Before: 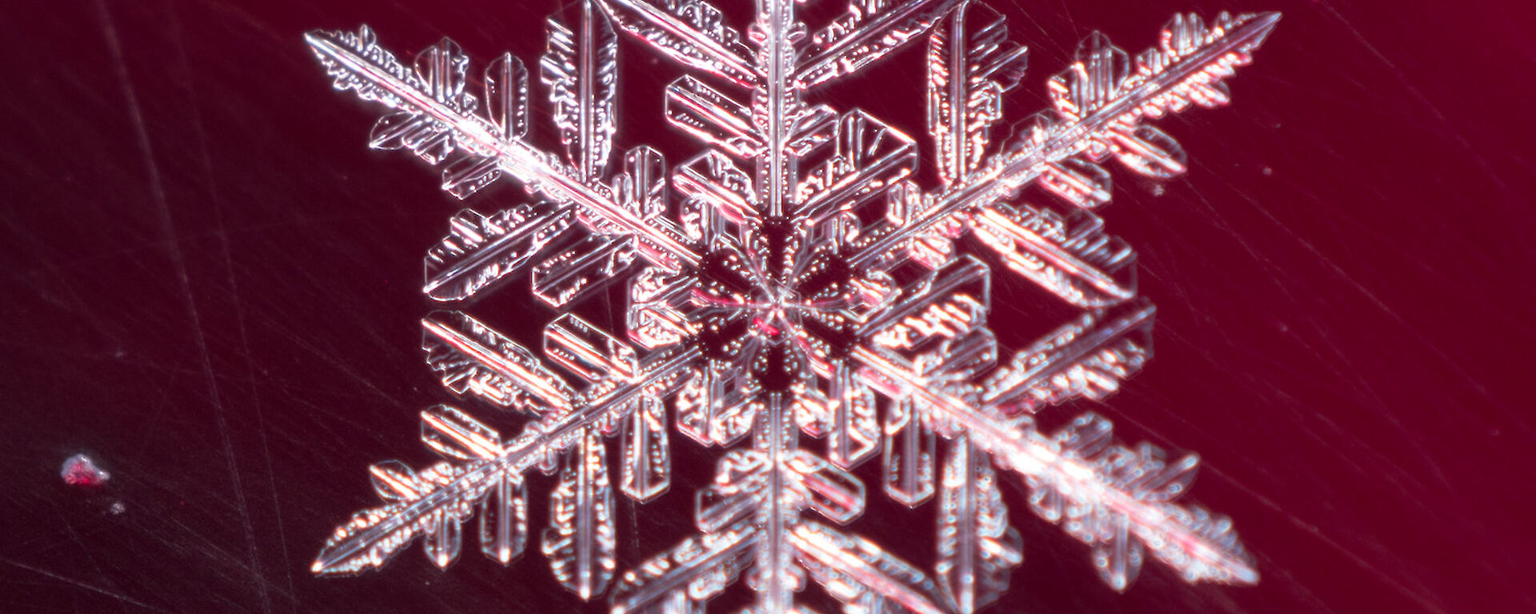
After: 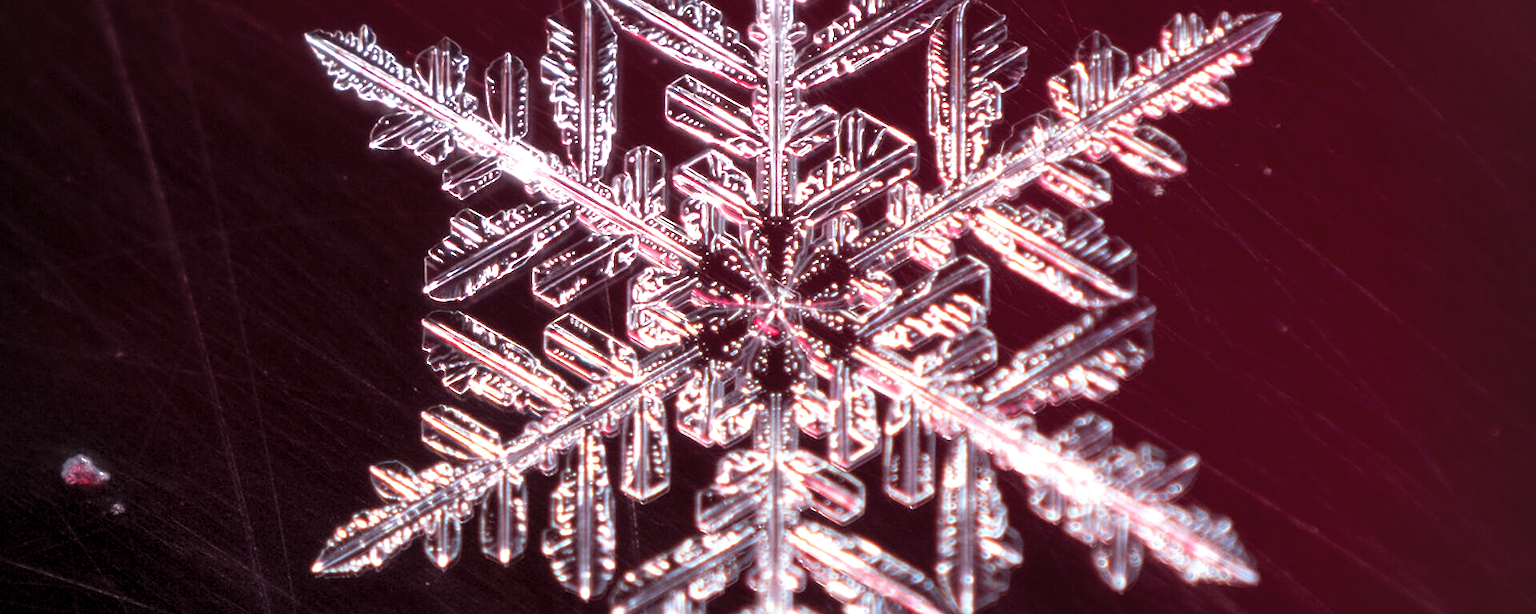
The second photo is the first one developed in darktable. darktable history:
sharpen: on, module defaults
vignetting: on, module defaults
levels: levels [0.062, 0.494, 0.925]
